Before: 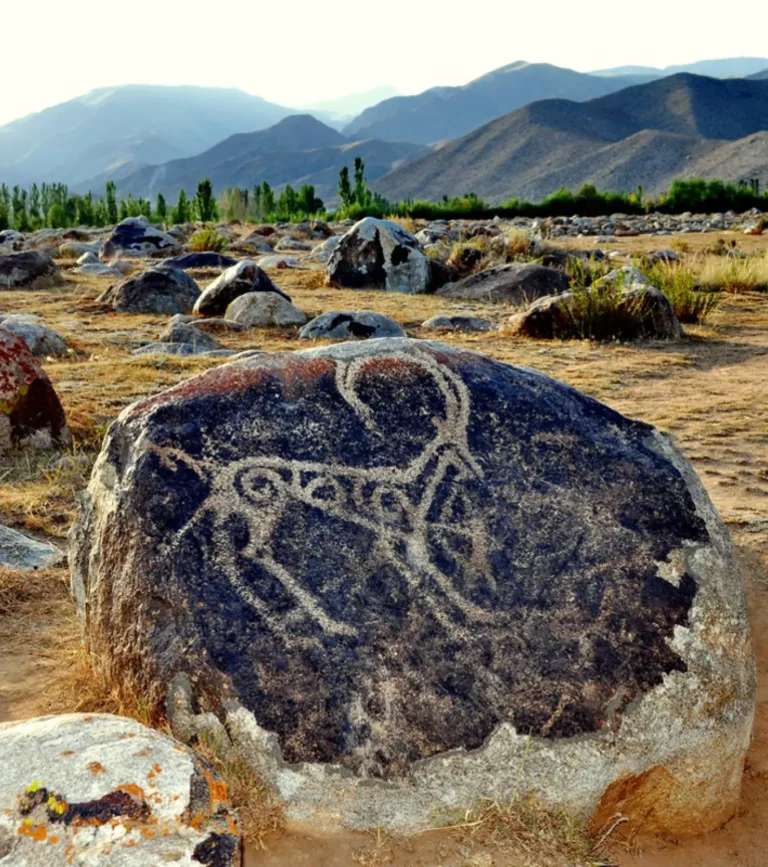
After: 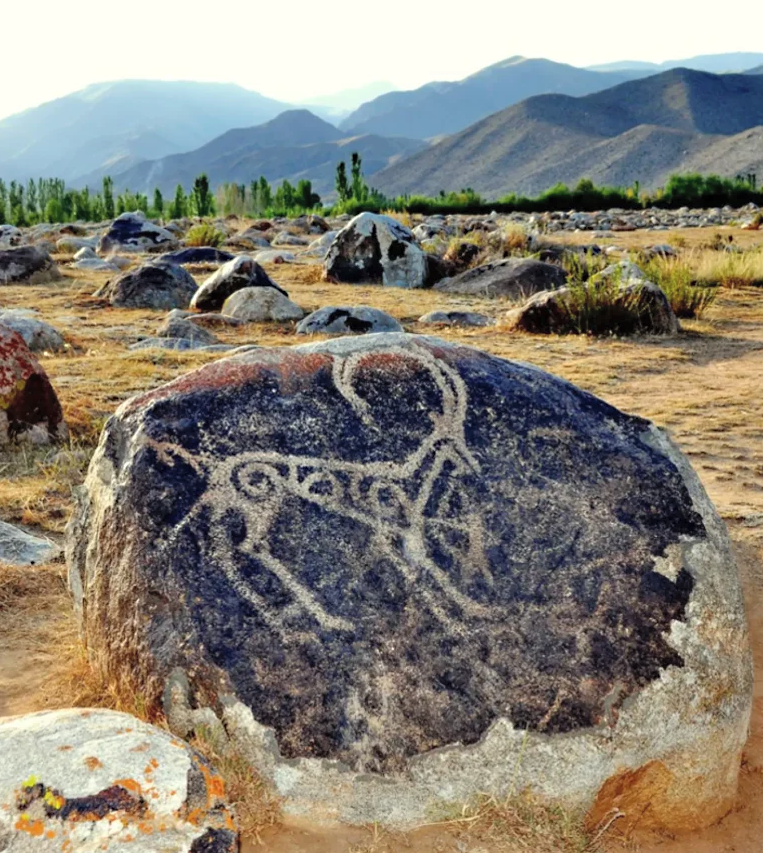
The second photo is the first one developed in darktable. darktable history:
sharpen: radius 5.286, amount 0.317, threshold 26.082
contrast brightness saturation: brightness 0.129
crop: left 0.433%, top 0.687%, right 0.136%, bottom 0.845%
